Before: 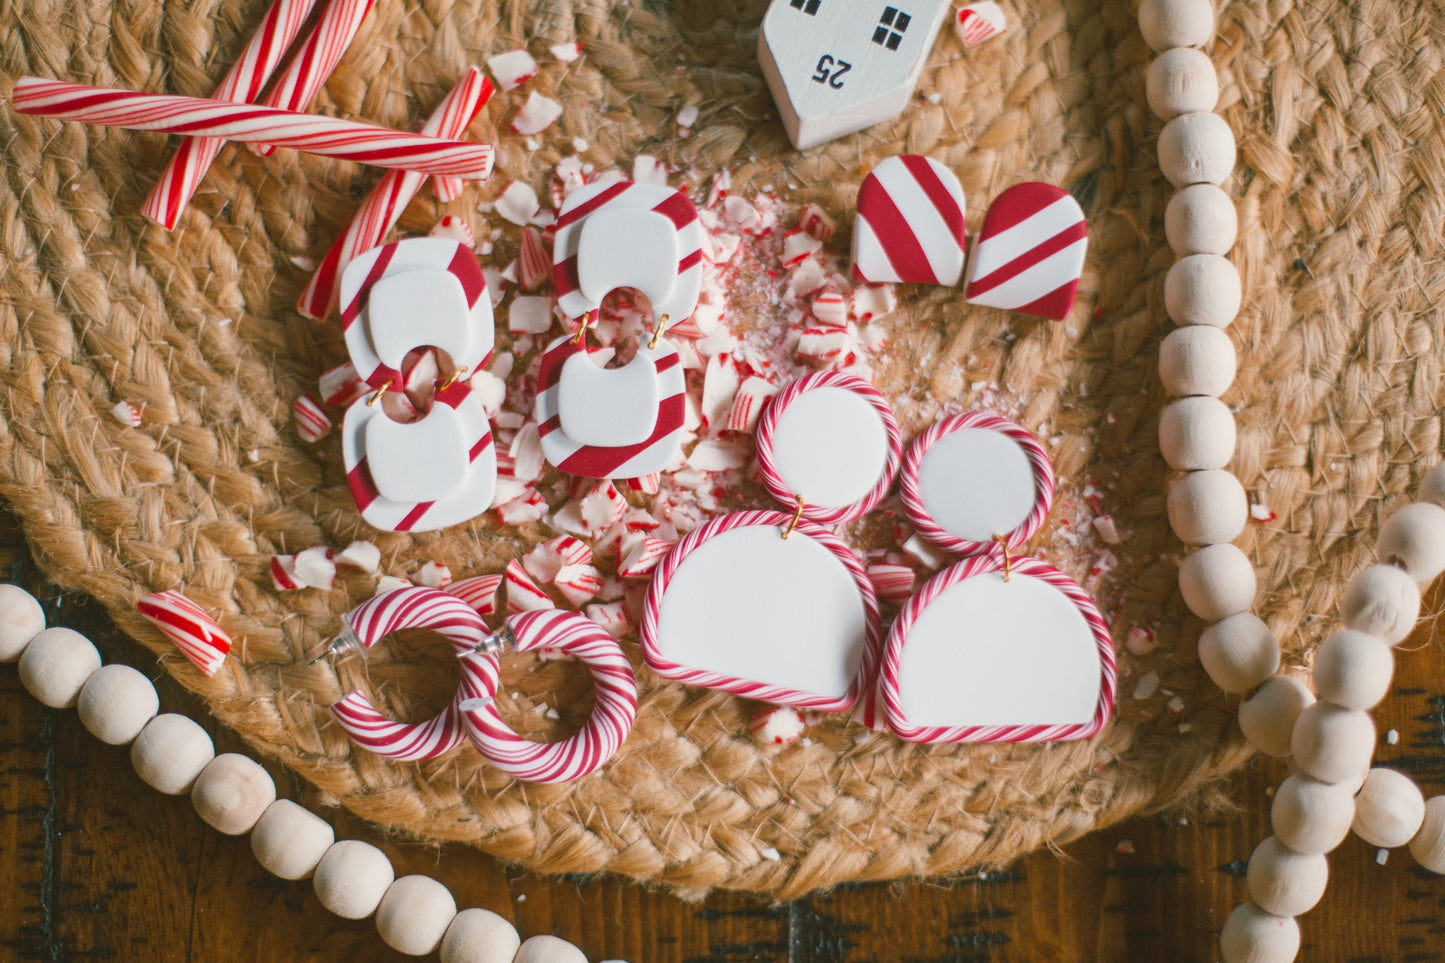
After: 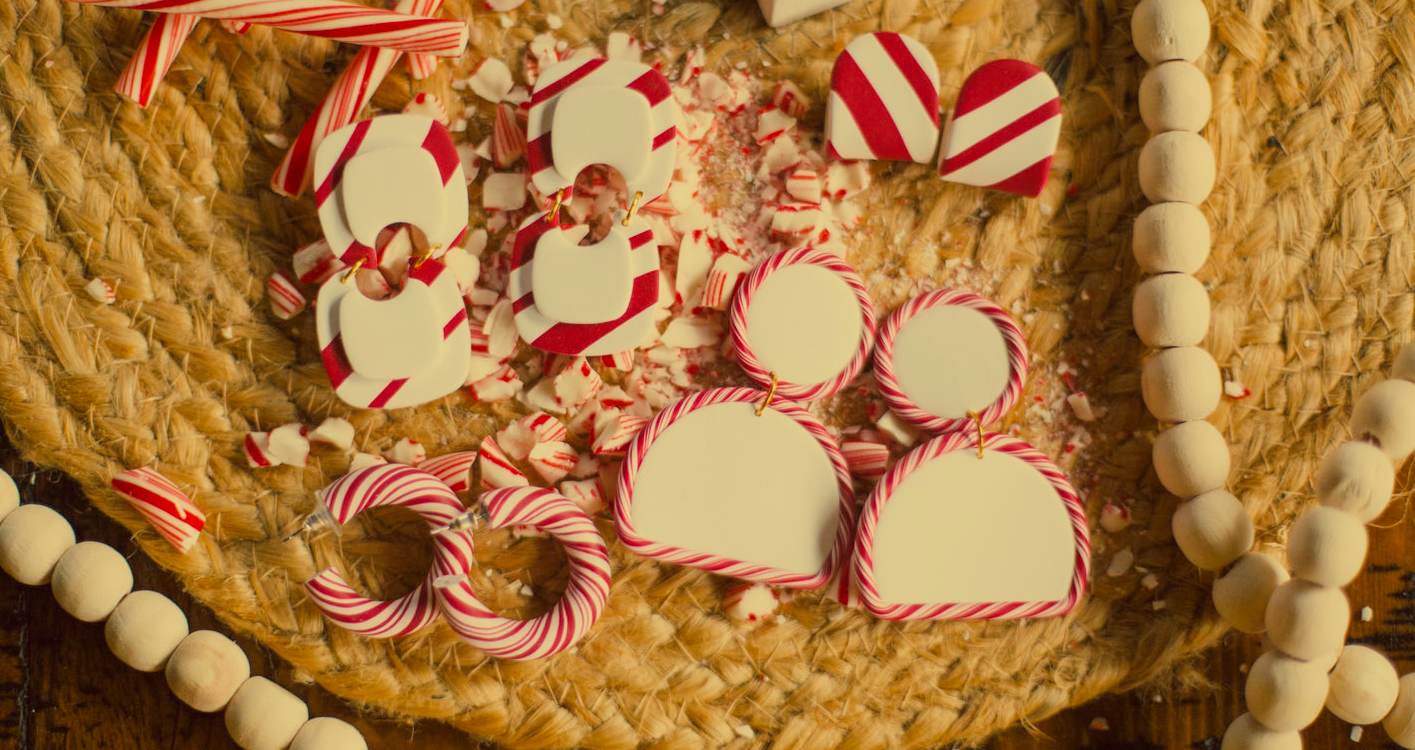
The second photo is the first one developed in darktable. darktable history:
filmic rgb: black relative exposure -7.92 EV, white relative exposure 4.13 EV, threshold 3 EV, hardness 4.02, latitude 51.22%, contrast 1.013, shadows ↔ highlights balance 5.35%, color science v5 (2021), contrast in shadows safe, contrast in highlights safe, enable highlight reconstruction true
crop and rotate: left 1.814%, top 12.818%, right 0.25%, bottom 9.225%
color correction: highlights a* -0.482, highlights b* 40, shadows a* 9.8, shadows b* -0.161
